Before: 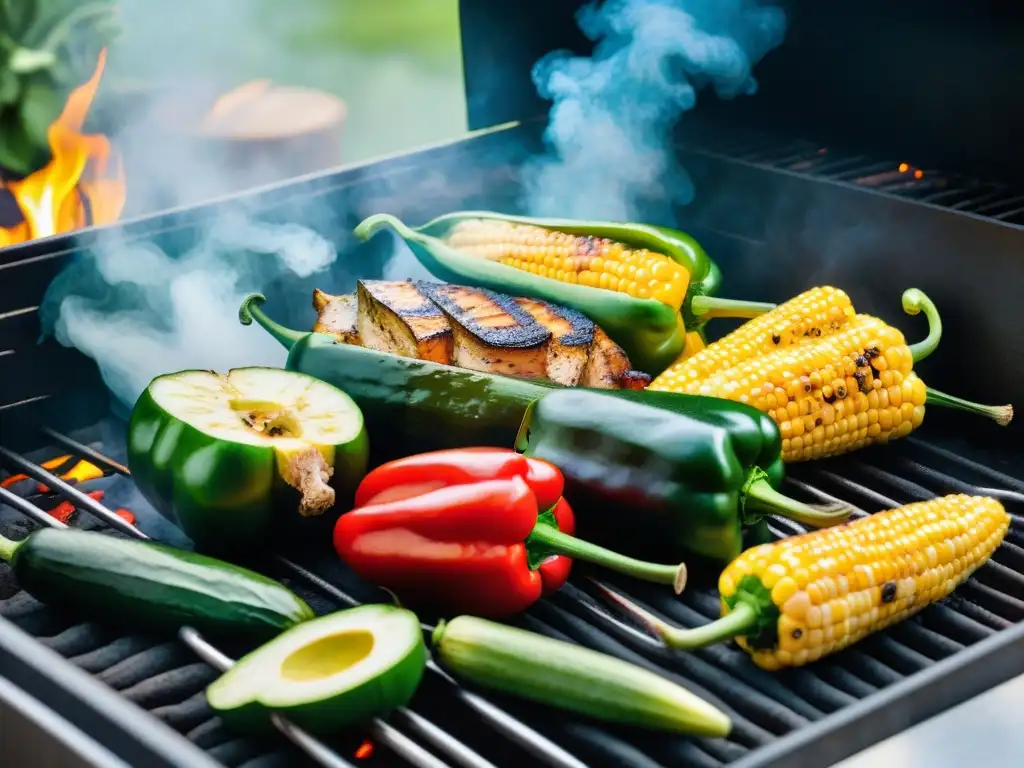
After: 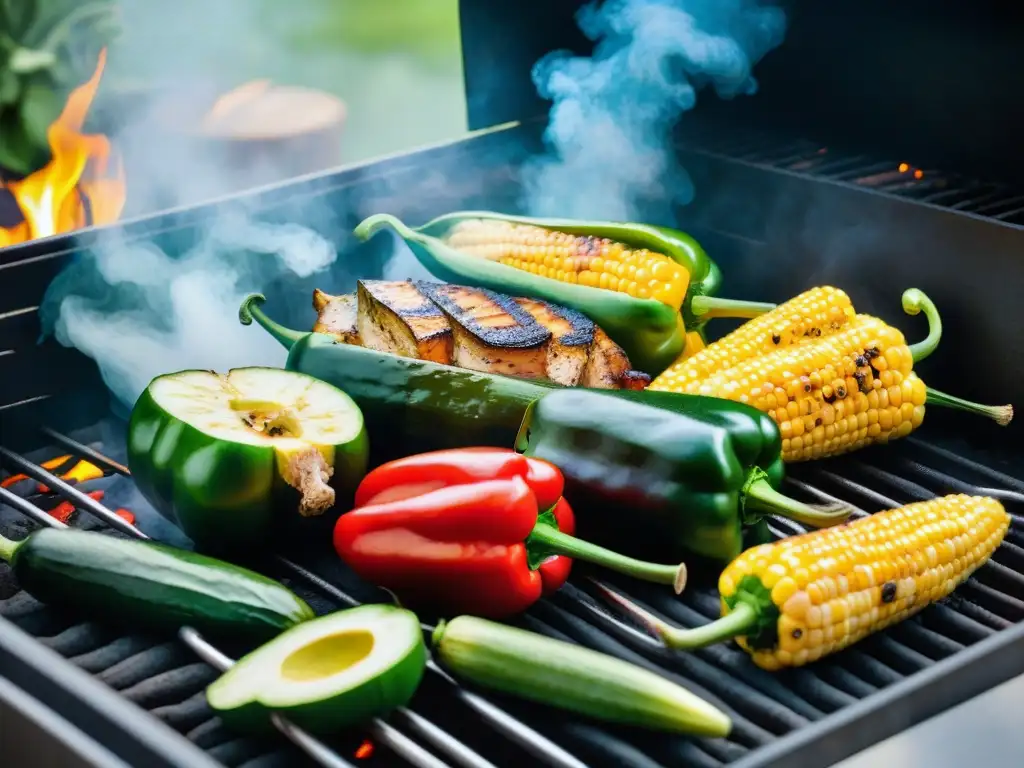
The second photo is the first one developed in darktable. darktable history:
vignetting: fall-off start 97.23%, saturation -0.024, center (-0.033, -0.042), width/height ratio 1.179, unbound false
white balance: red 0.986, blue 1.01
